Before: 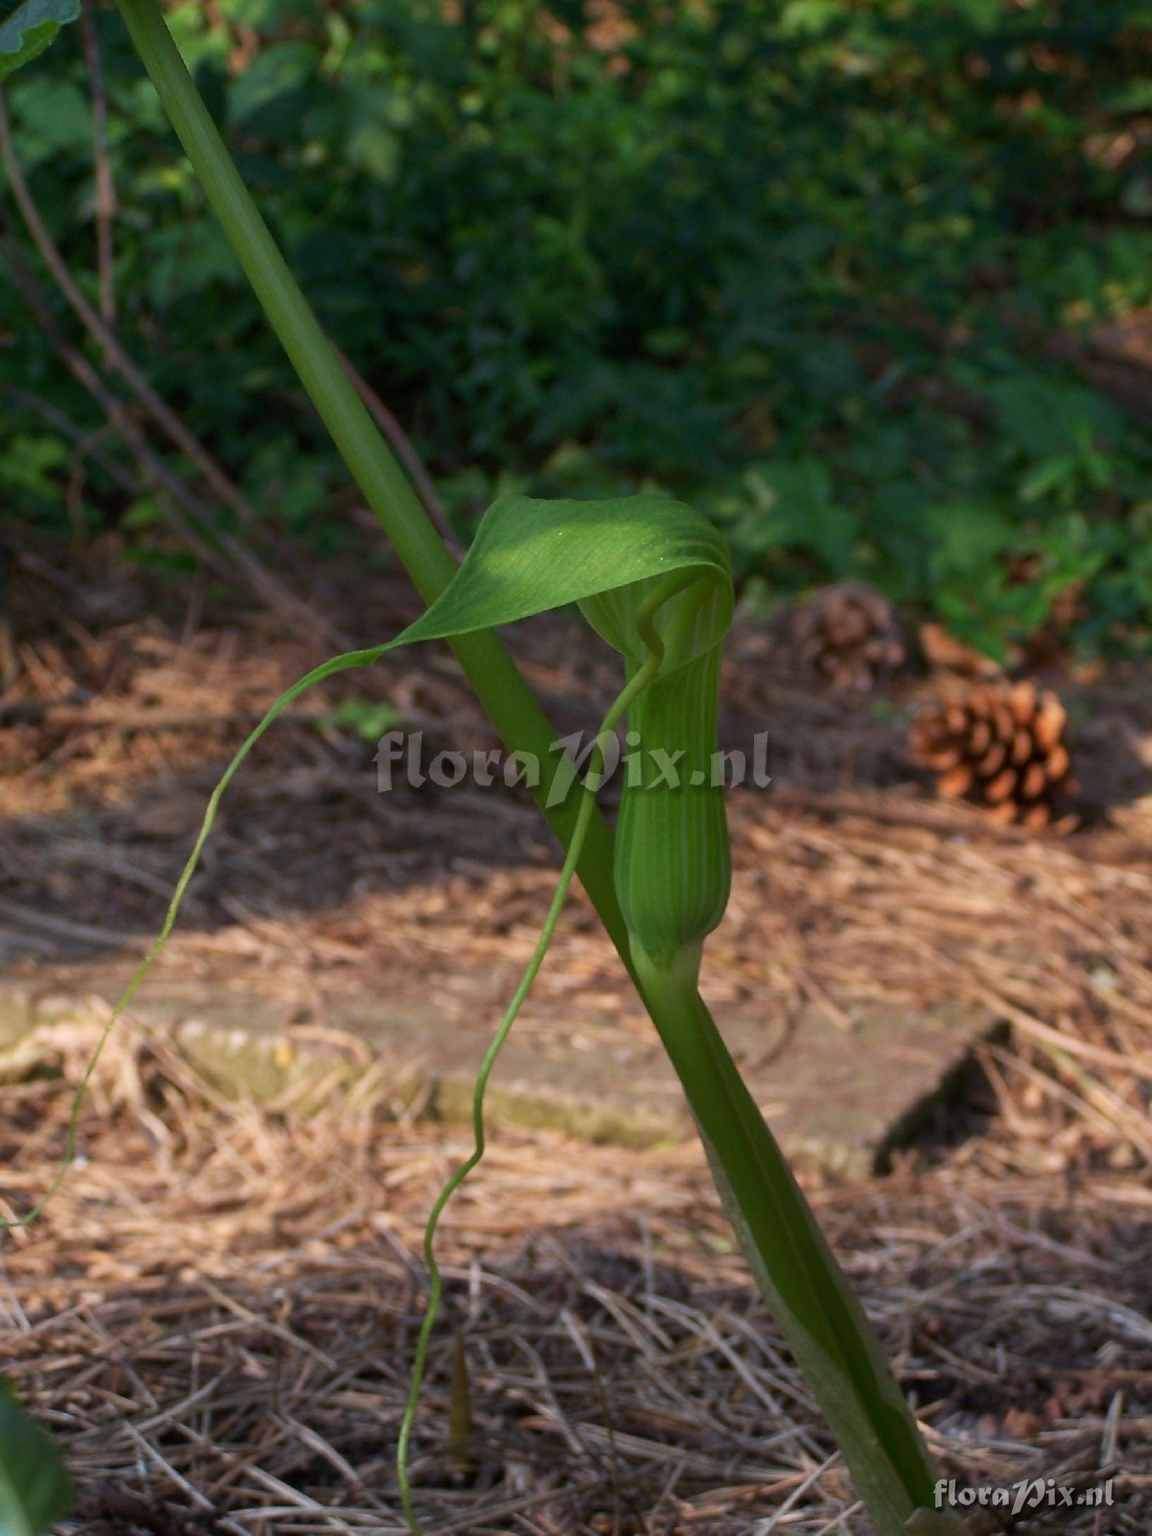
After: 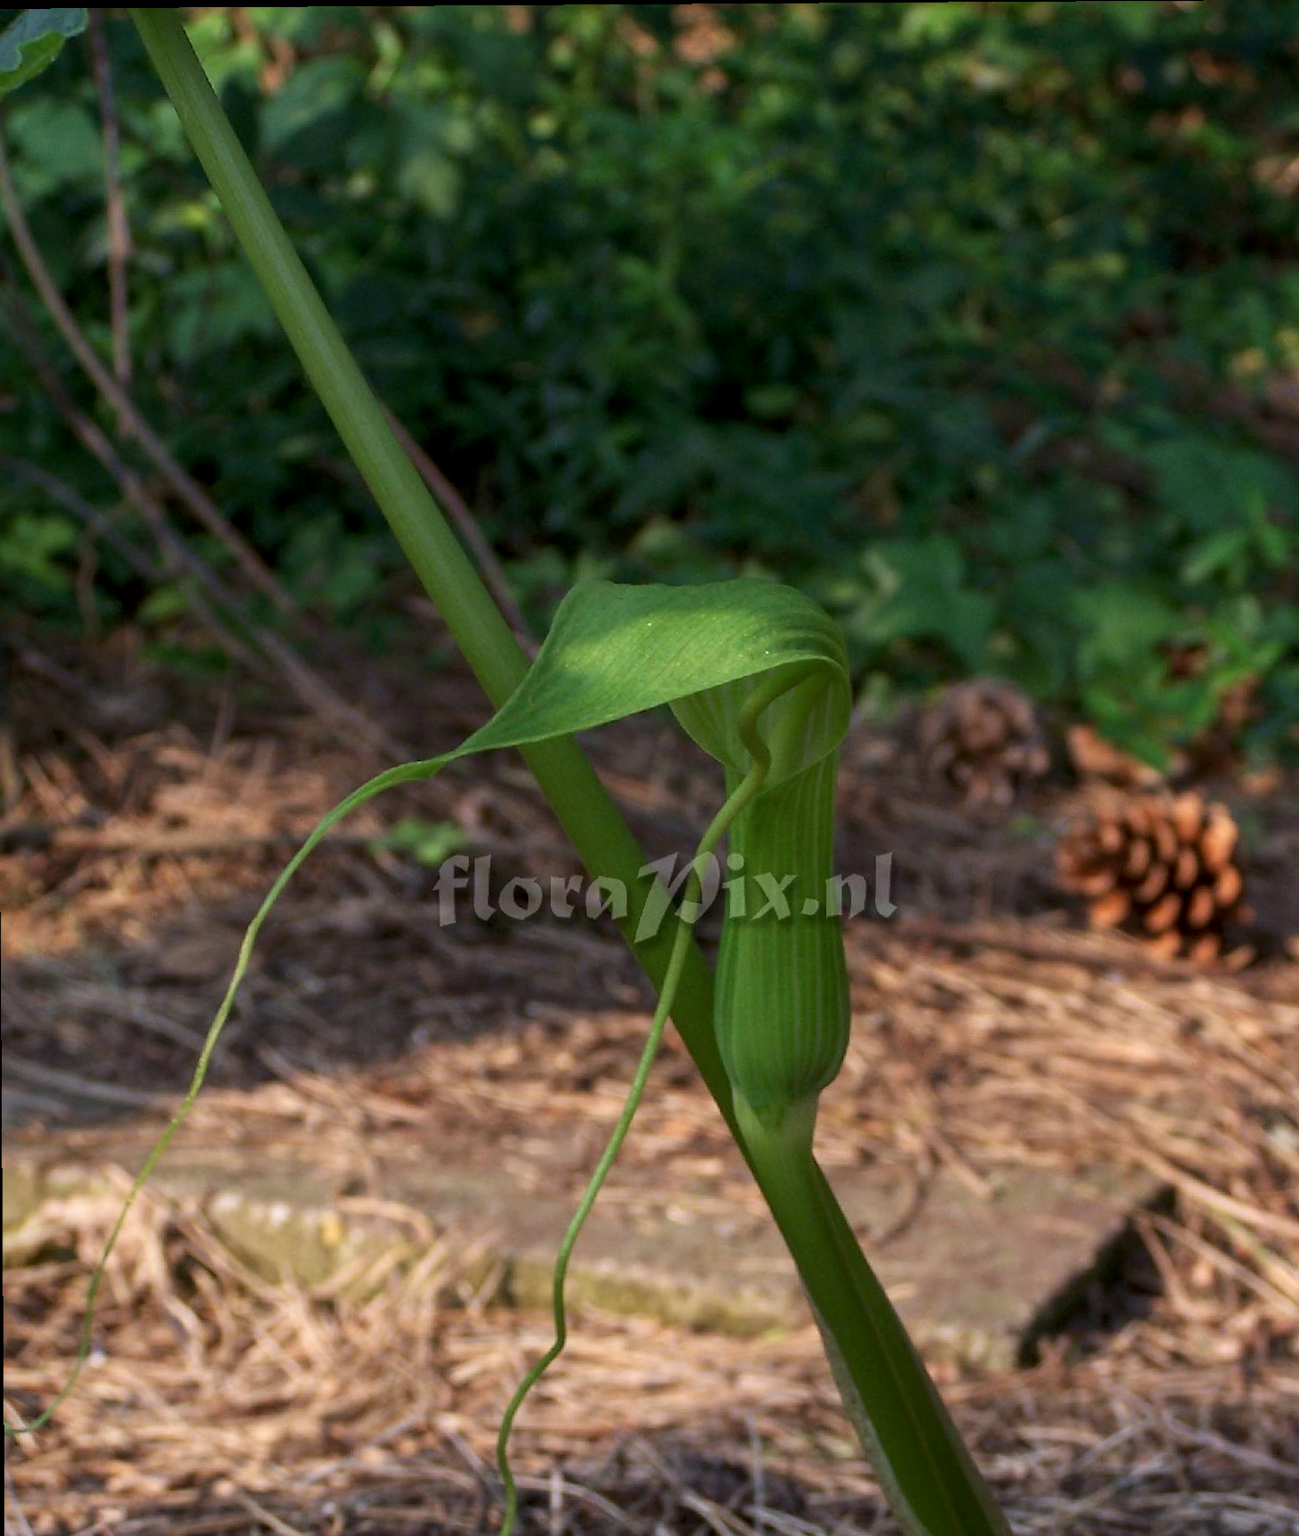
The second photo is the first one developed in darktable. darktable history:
crop and rotate: angle 0.399°, left 0.4%, right 3.289%, bottom 14.263%
local contrast: on, module defaults
